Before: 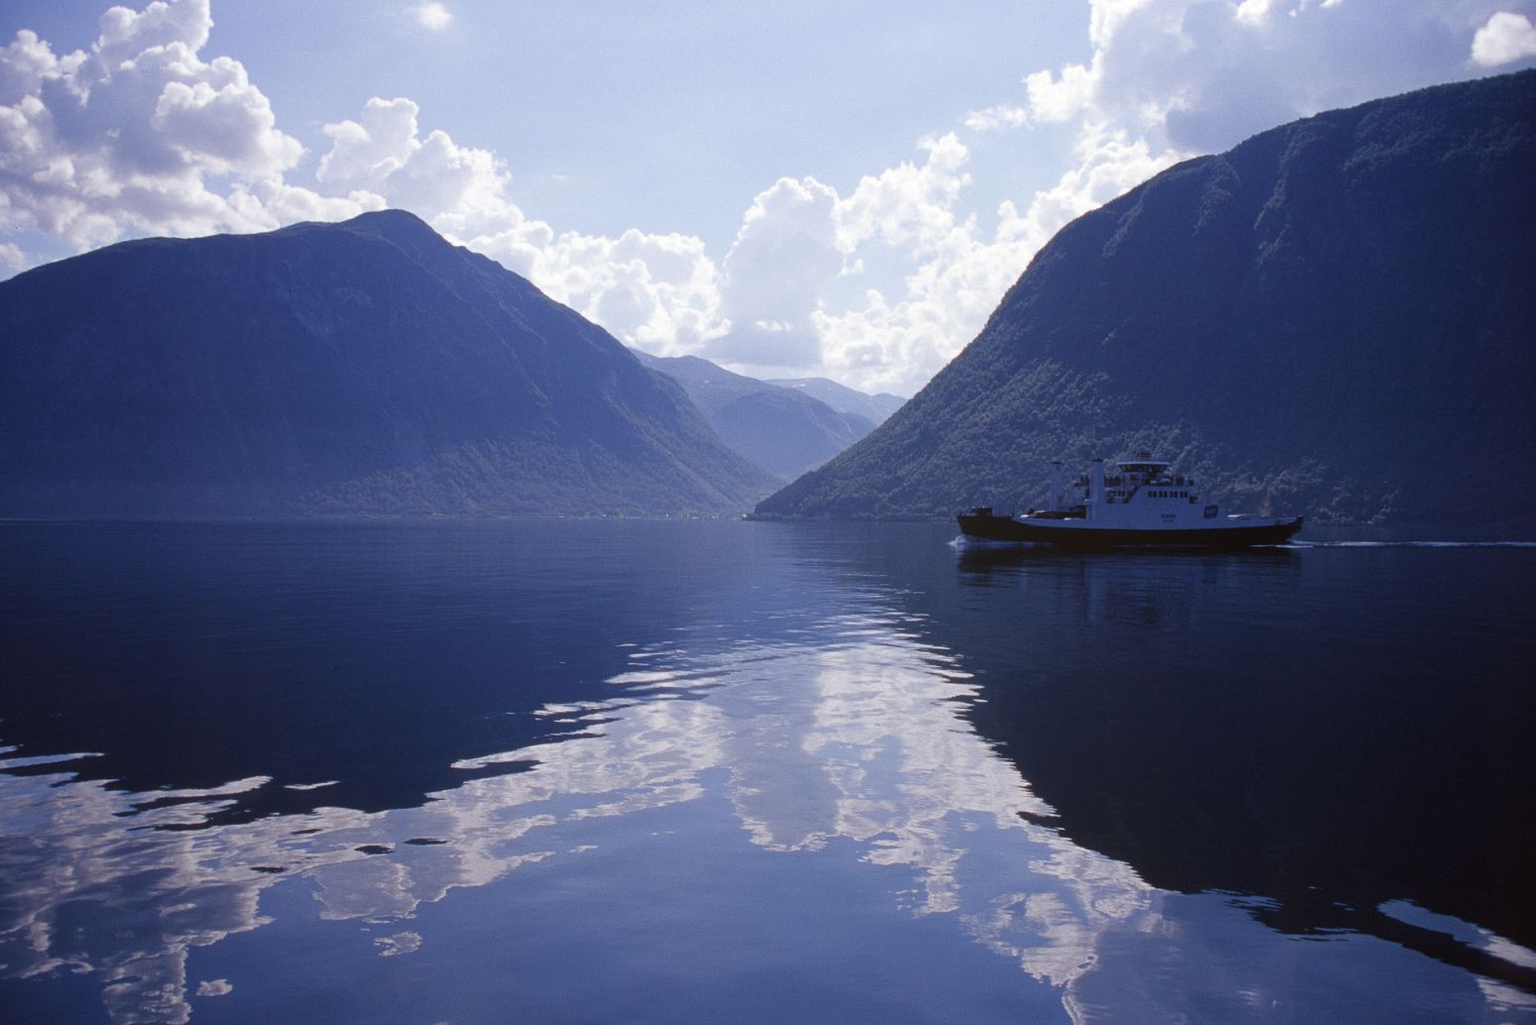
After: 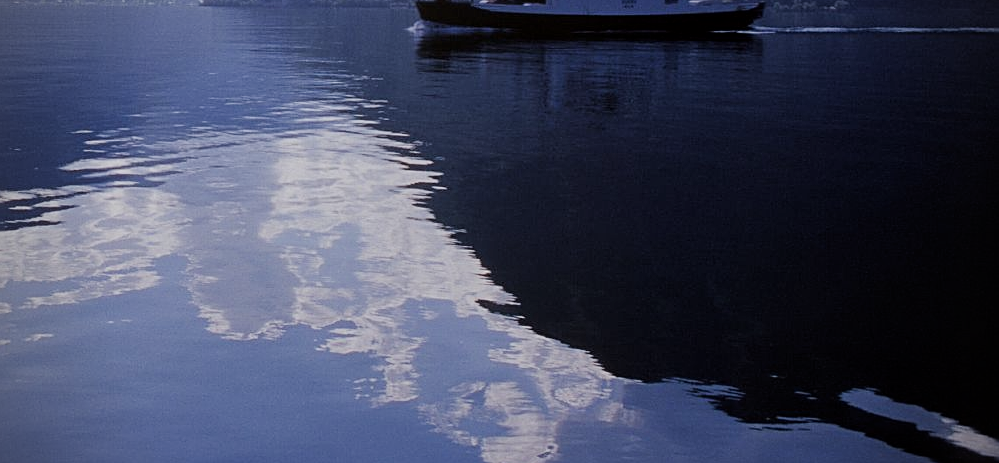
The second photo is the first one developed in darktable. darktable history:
filmic rgb: black relative exposure -7.65 EV, white relative exposure 4.56 EV, hardness 3.61
sharpen: on, module defaults
vignetting: on, module defaults
crop and rotate: left 35.509%, top 50.238%, bottom 4.934%
local contrast: mode bilateral grid, contrast 20, coarseness 50, detail 120%, midtone range 0.2
